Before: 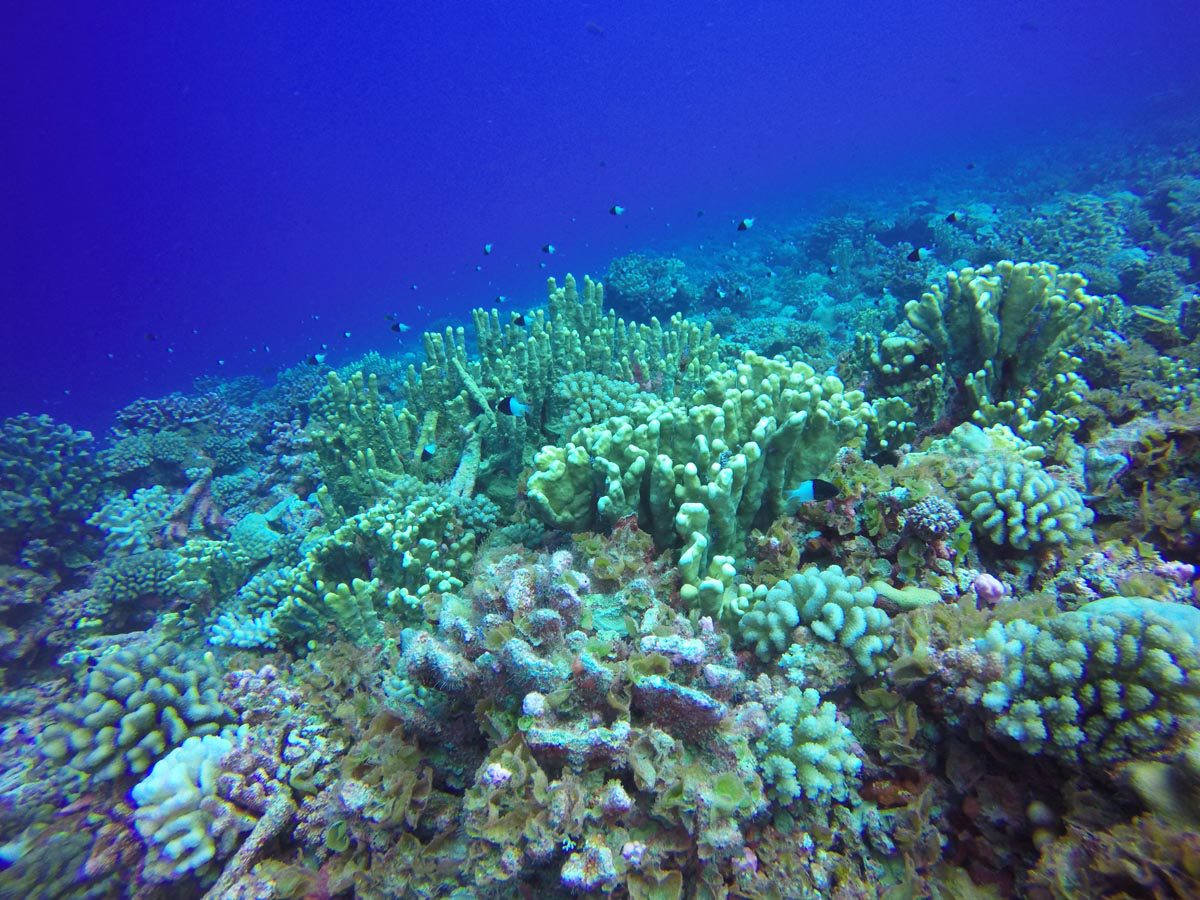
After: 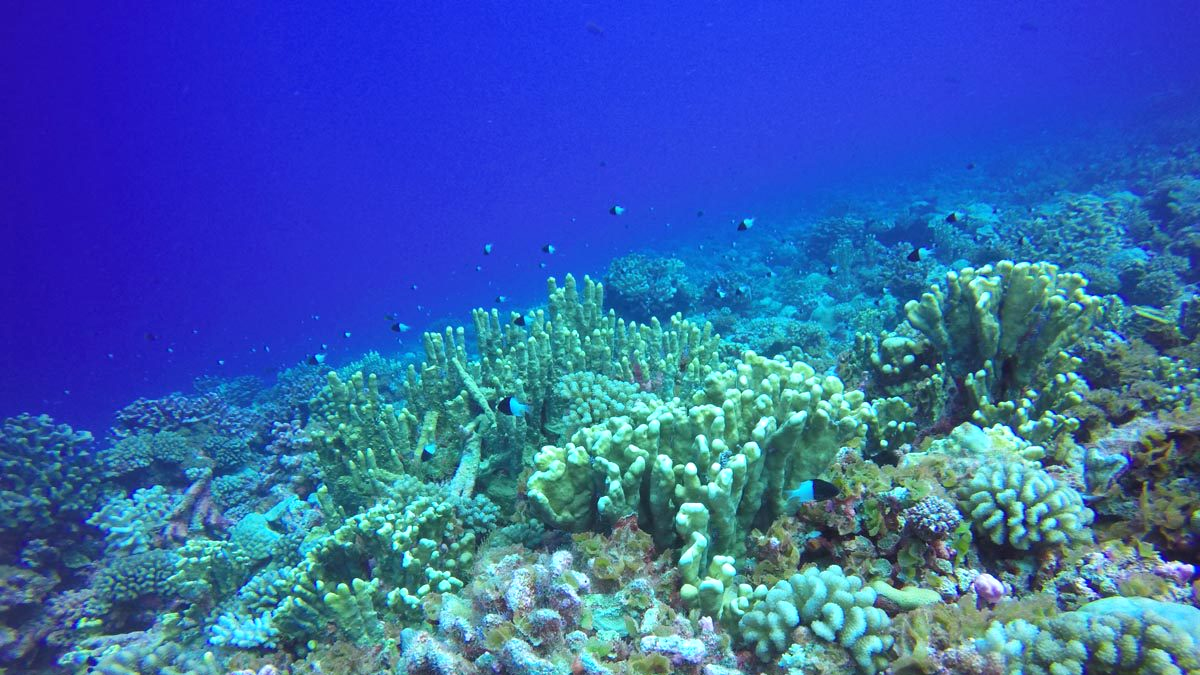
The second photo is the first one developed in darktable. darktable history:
exposure: exposure 0.161 EV, compensate highlight preservation false
crop: bottom 24.988%
tone equalizer: on, module defaults
color balance rgb: saturation formula JzAzBz (2021)
white balance: red 1.009, blue 1.027
